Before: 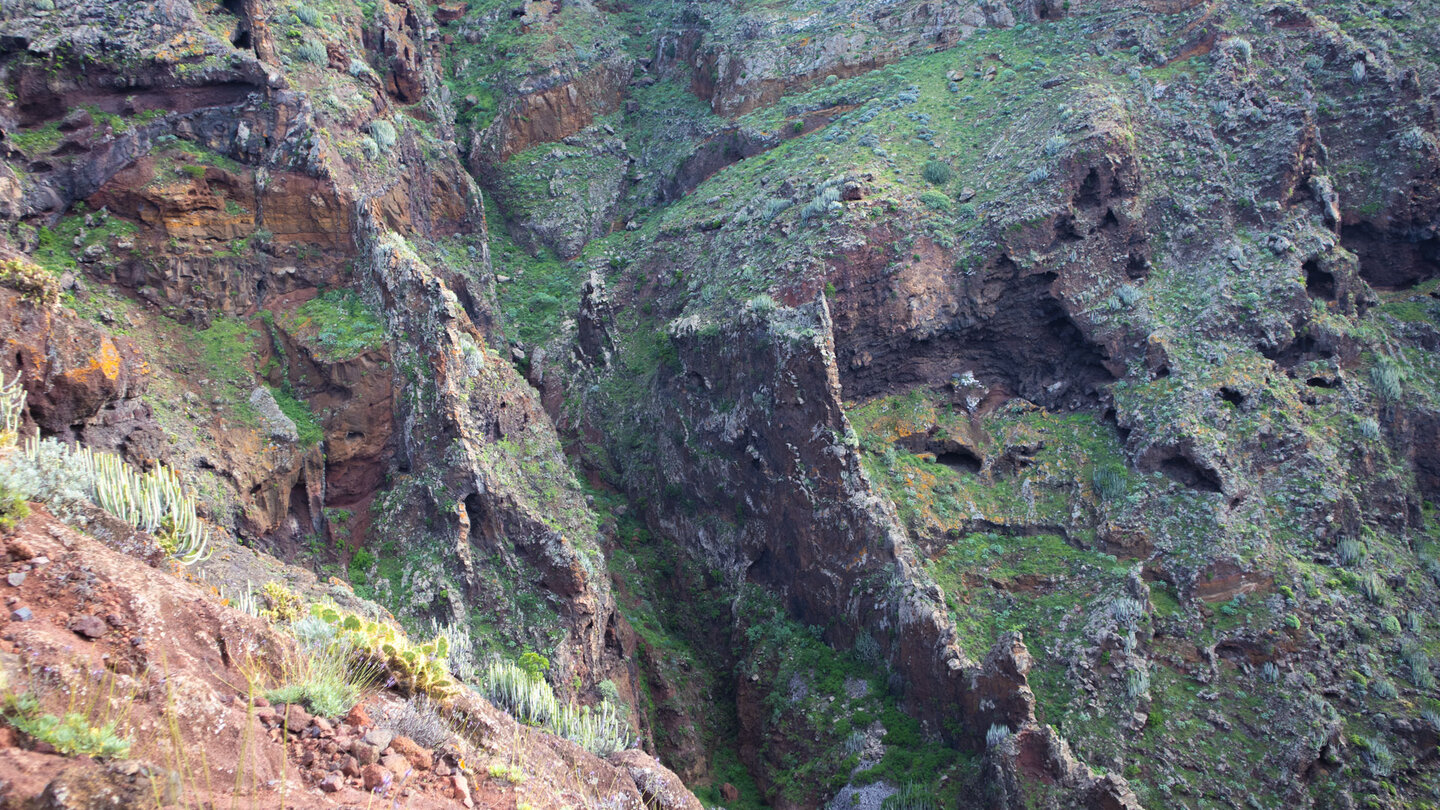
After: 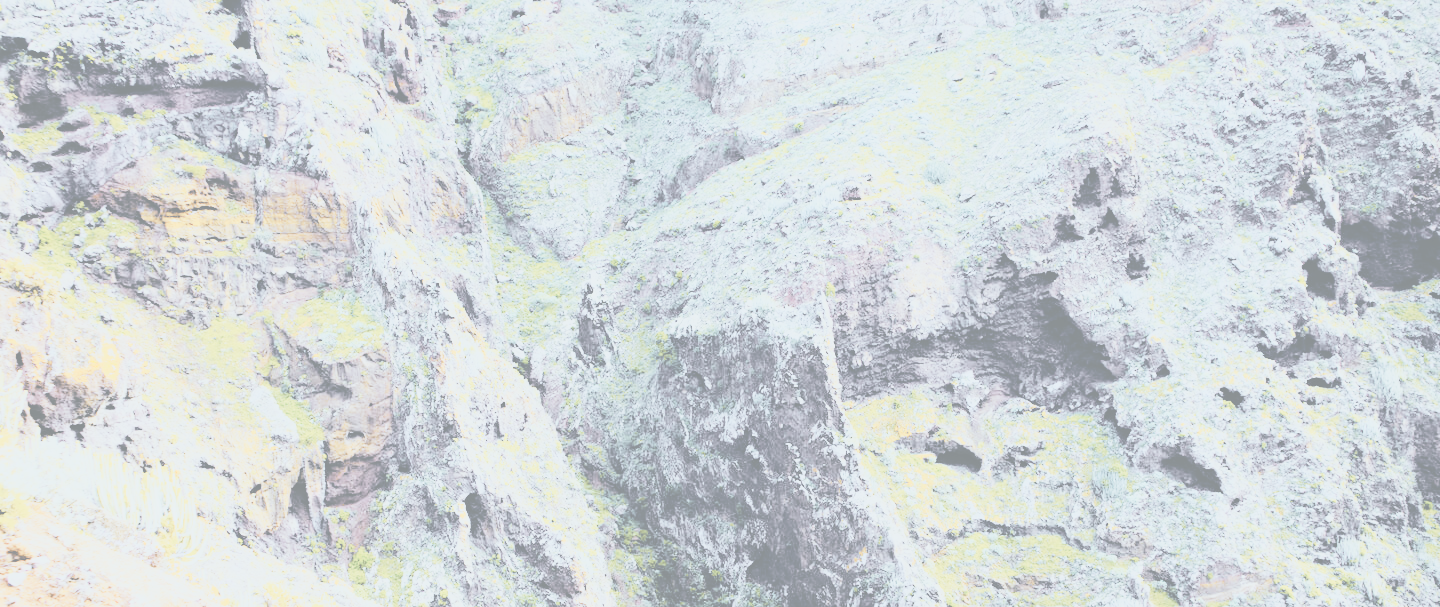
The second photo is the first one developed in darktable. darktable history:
base curve: curves: ch0 [(0, 0) (0.036, 0.01) (0.123, 0.254) (0.258, 0.504) (0.507, 0.748) (1, 1)], preserve colors none
tone curve: curves: ch0 [(0, 0.029) (0.087, 0.084) (0.227, 0.239) (0.46, 0.576) (0.657, 0.796) (0.861, 0.932) (0.997, 0.951)]; ch1 [(0, 0) (0.353, 0.344) (0.45, 0.46) (0.502, 0.494) (0.534, 0.523) (0.573, 0.576) (0.602, 0.631) (0.647, 0.669) (1, 1)]; ch2 [(0, 0) (0.333, 0.346) (0.385, 0.395) (0.44, 0.466) (0.5, 0.493) (0.521, 0.56) (0.553, 0.579) (0.573, 0.599) (0.667, 0.777) (1, 1)], color space Lab, independent channels, preserve colors none
crop: bottom 24.981%
contrast brightness saturation: contrast -0.313, brightness 0.739, saturation -0.763
